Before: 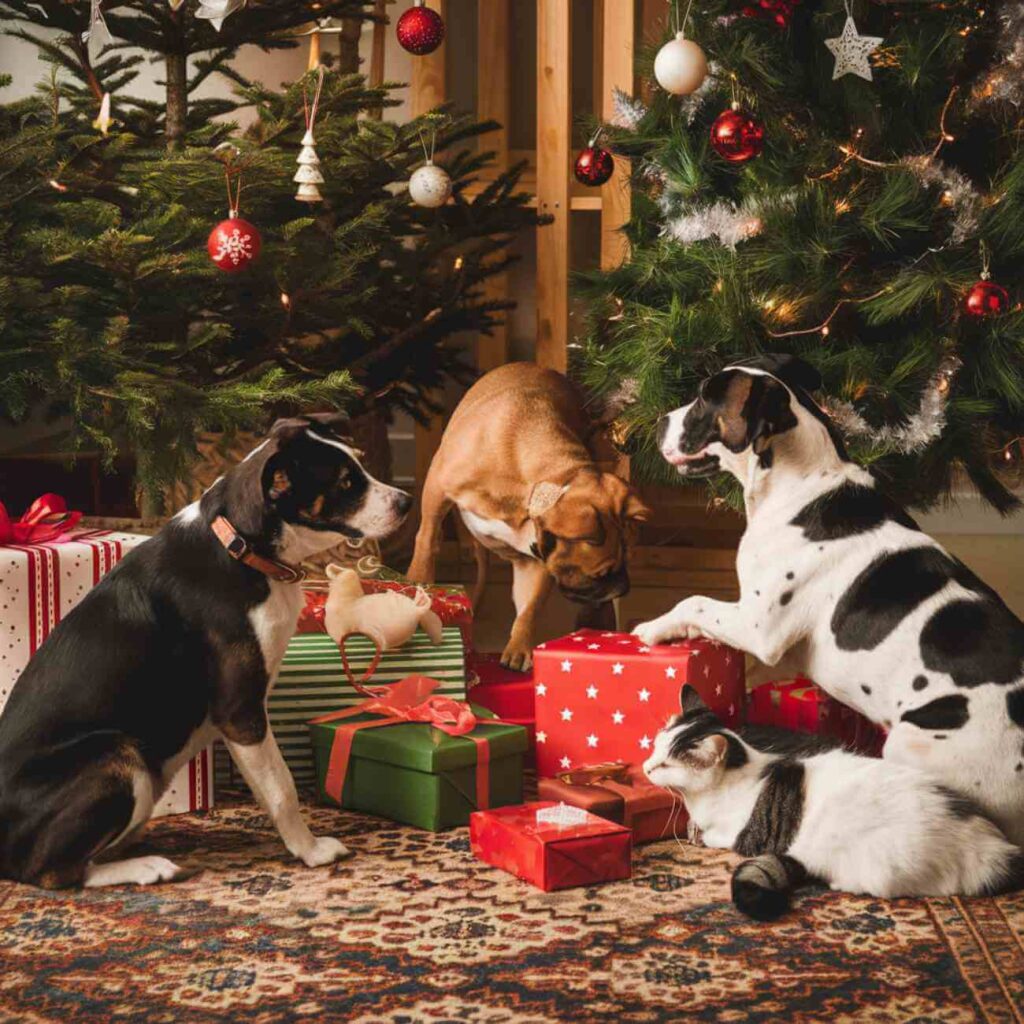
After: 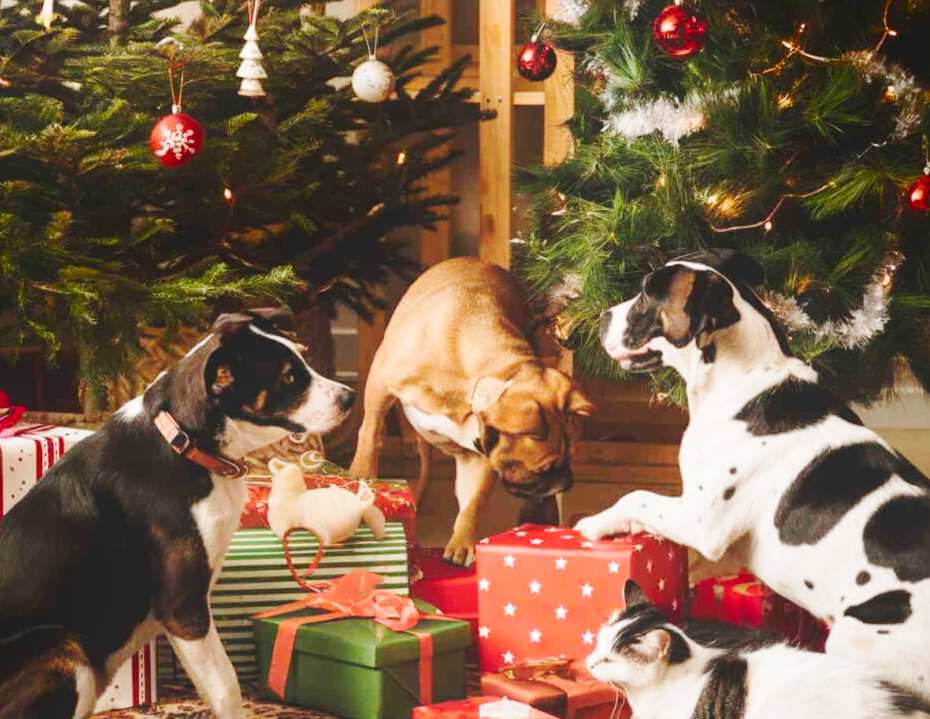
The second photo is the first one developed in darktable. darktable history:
shadows and highlights: shadows -88.03, highlights -35.45, shadows color adjustment 99.15%, highlights color adjustment 0%, soften with gaussian
crop: left 5.596%, top 10.314%, right 3.534%, bottom 19.395%
base curve: curves: ch0 [(0, 0.007) (0.028, 0.063) (0.121, 0.311) (0.46, 0.743) (0.859, 0.957) (1, 1)], preserve colors none
